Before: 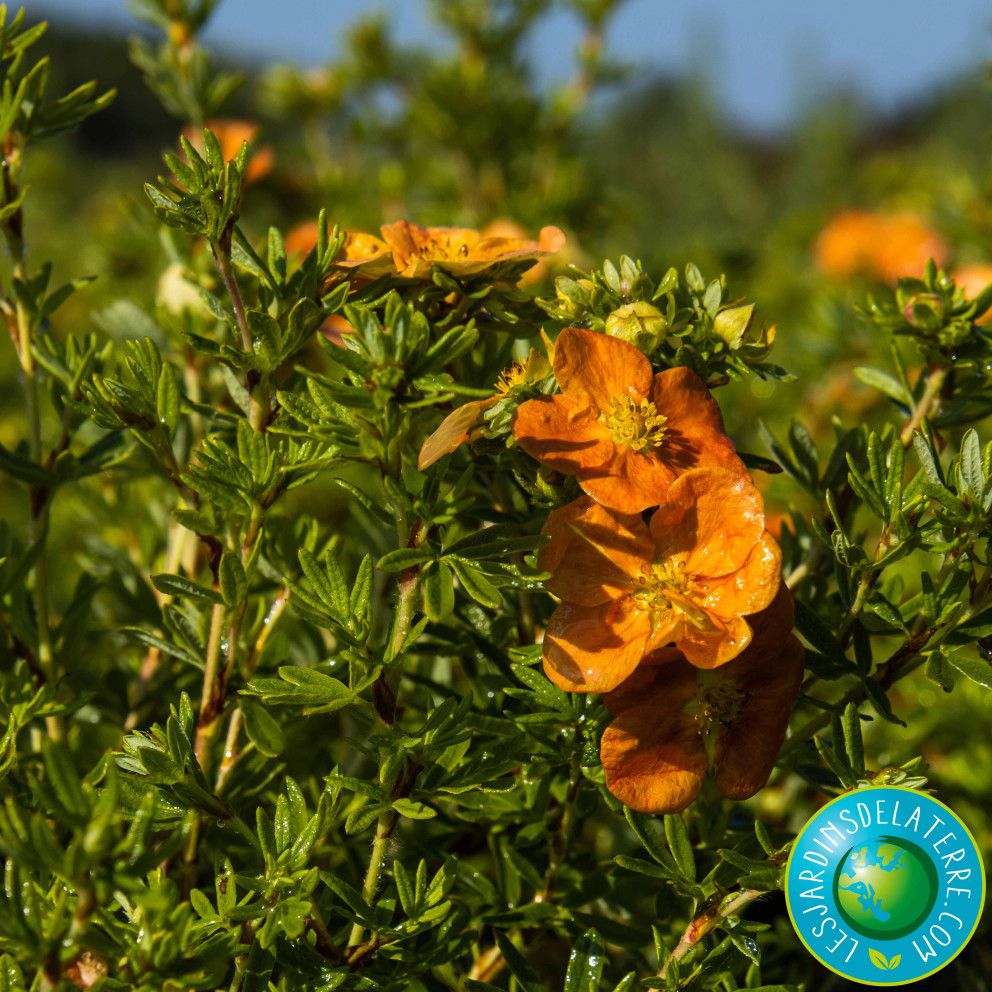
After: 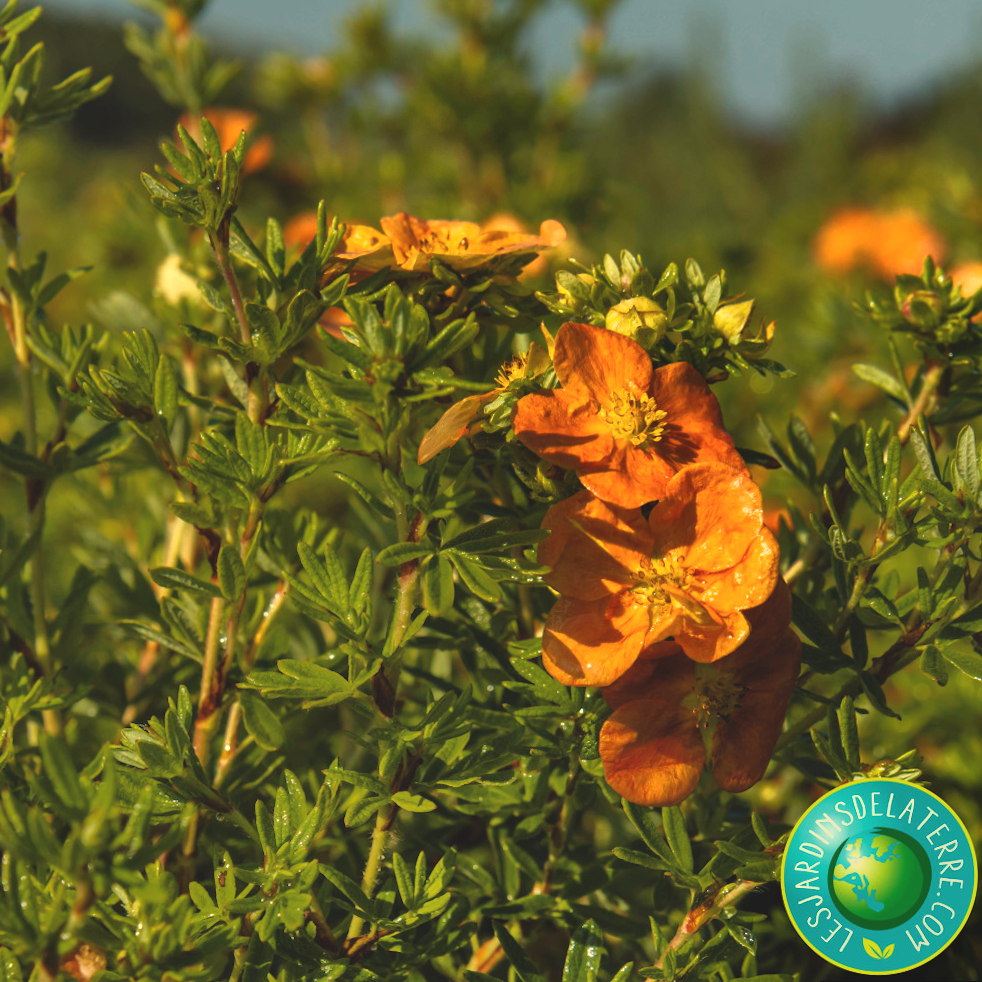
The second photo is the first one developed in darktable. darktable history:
tone equalizer: -7 EV -0.63 EV, -6 EV 1 EV, -5 EV -0.45 EV, -4 EV 0.43 EV, -3 EV 0.41 EV, -2 EV 0.15 EV, -1 EV -0.15 EV, +0 EV -0.39 EV, smoothing diameter 25%, edges refinement/feathering 10, preserve details guided filter
exposure: black level correction -0.008, exposure 0.067 EV, compensate highlight preservation false
rotate and perspective: rotation 0.174°, lens shift (vertical) 0.013, lens shift (horizontal) 0.019, shear 0.001, automatic cropping original format, crop left 0.007, crop right 0.991, crop top 0.016, crop bottom 0.997
white balance: red 1.08, blue 0.791
